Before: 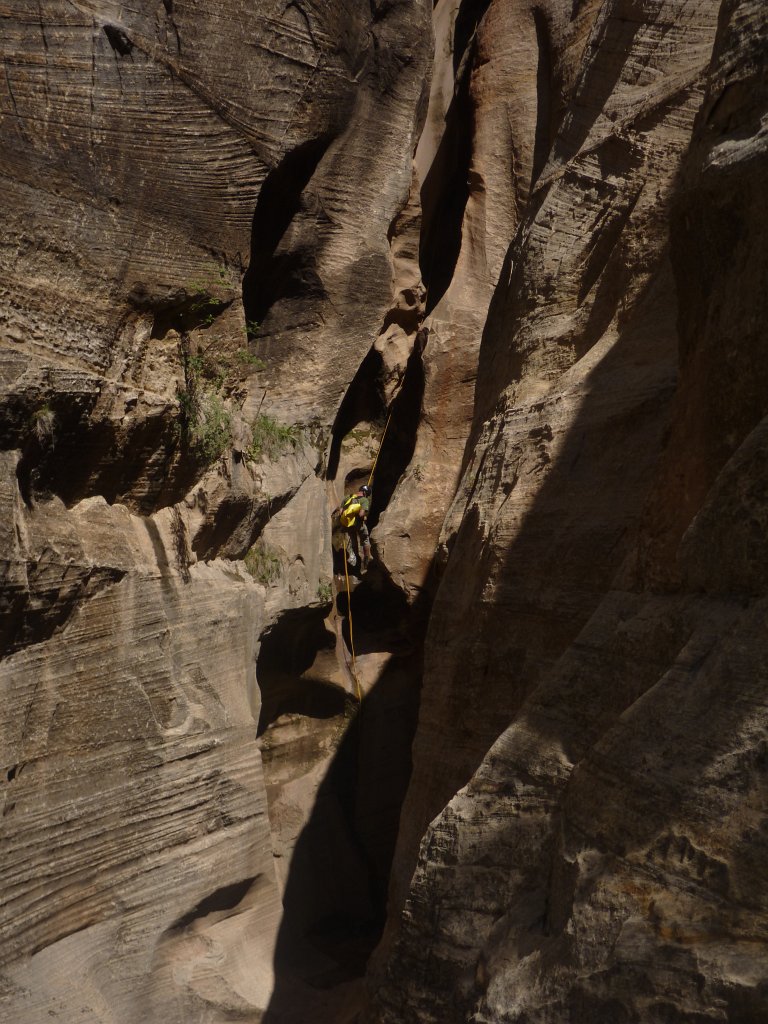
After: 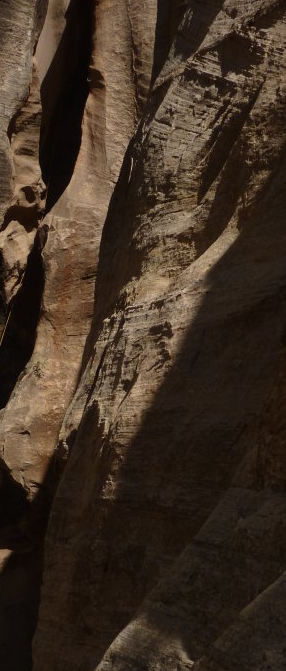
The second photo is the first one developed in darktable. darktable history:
crop and rotate: left 49.529%, top 10.119%, right 13.207%, bottom 24.352%
